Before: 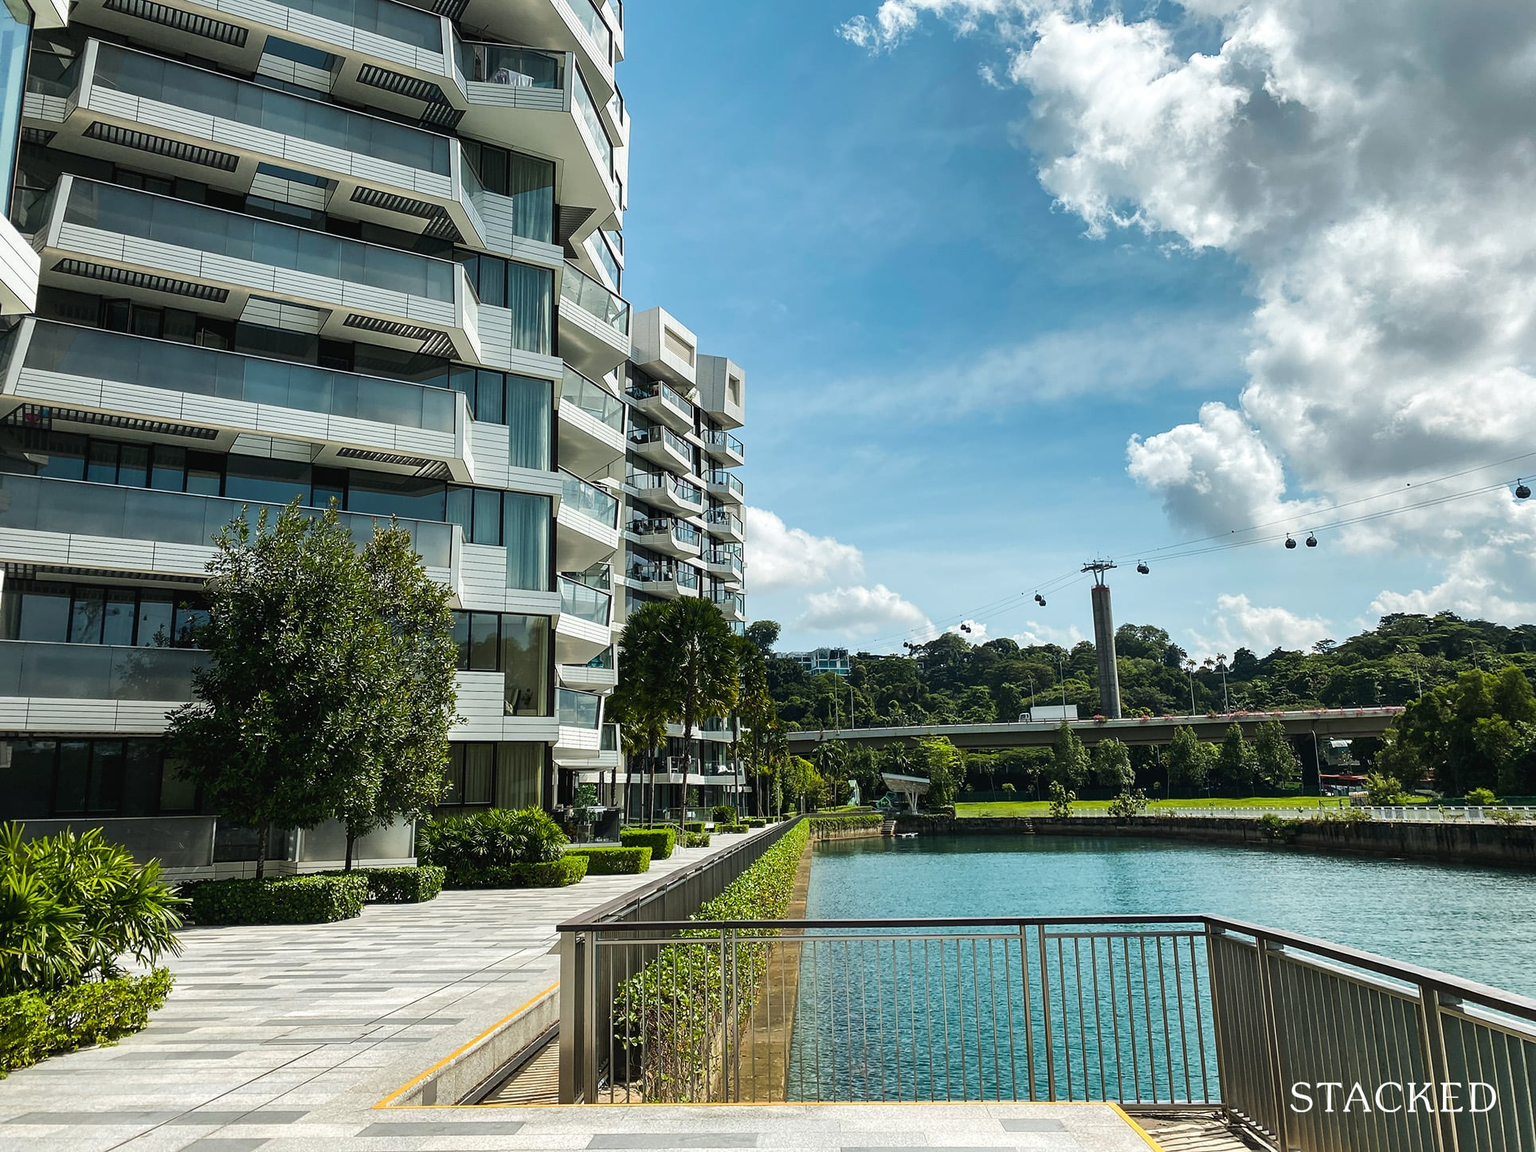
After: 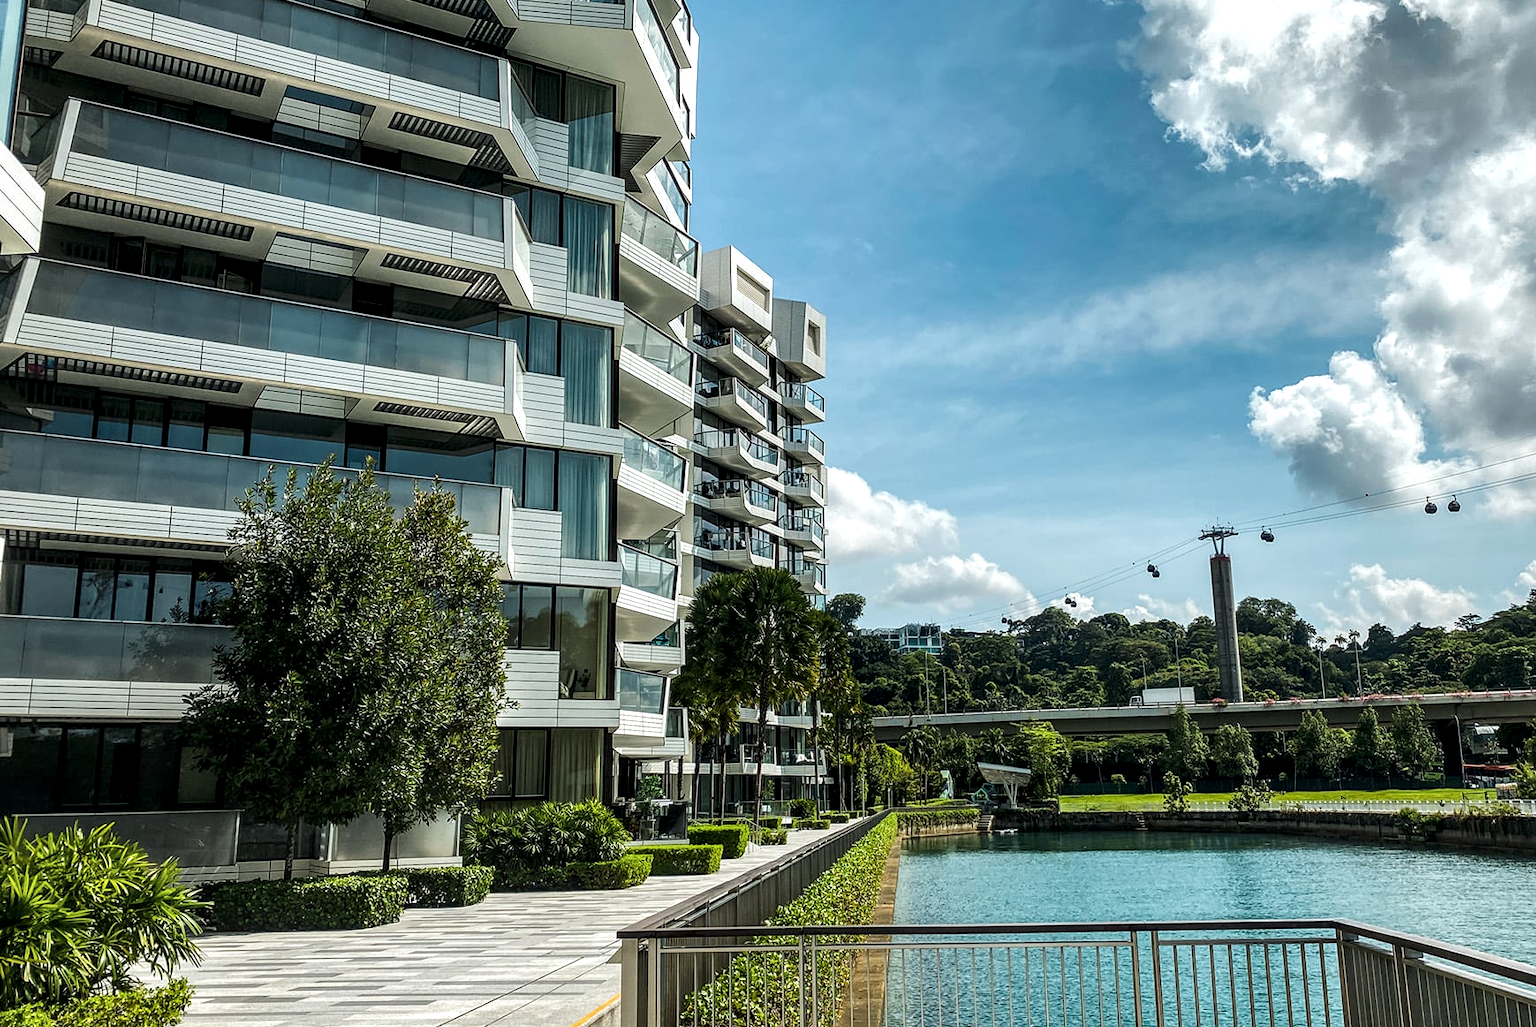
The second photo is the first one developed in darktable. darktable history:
local contrast: highlights 58%, detail 146%
crop: top 7.448%, right 9.771%, bottom 12.102%
